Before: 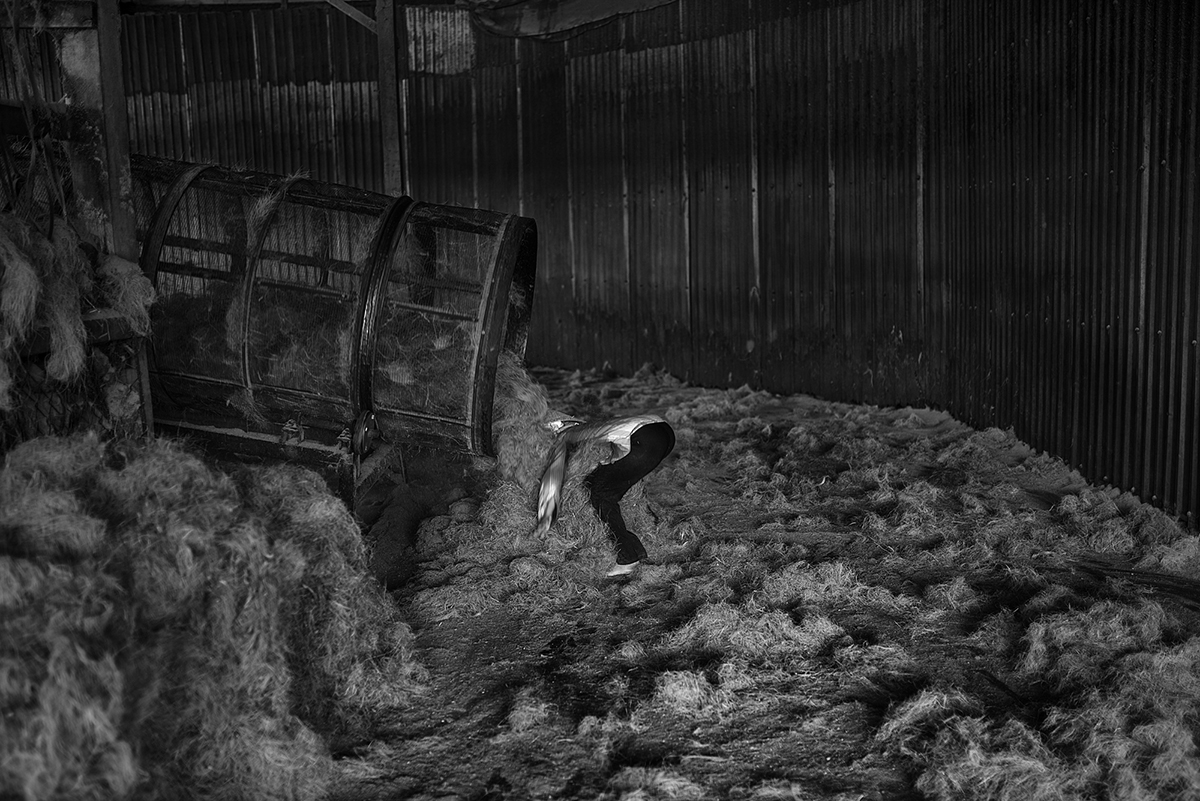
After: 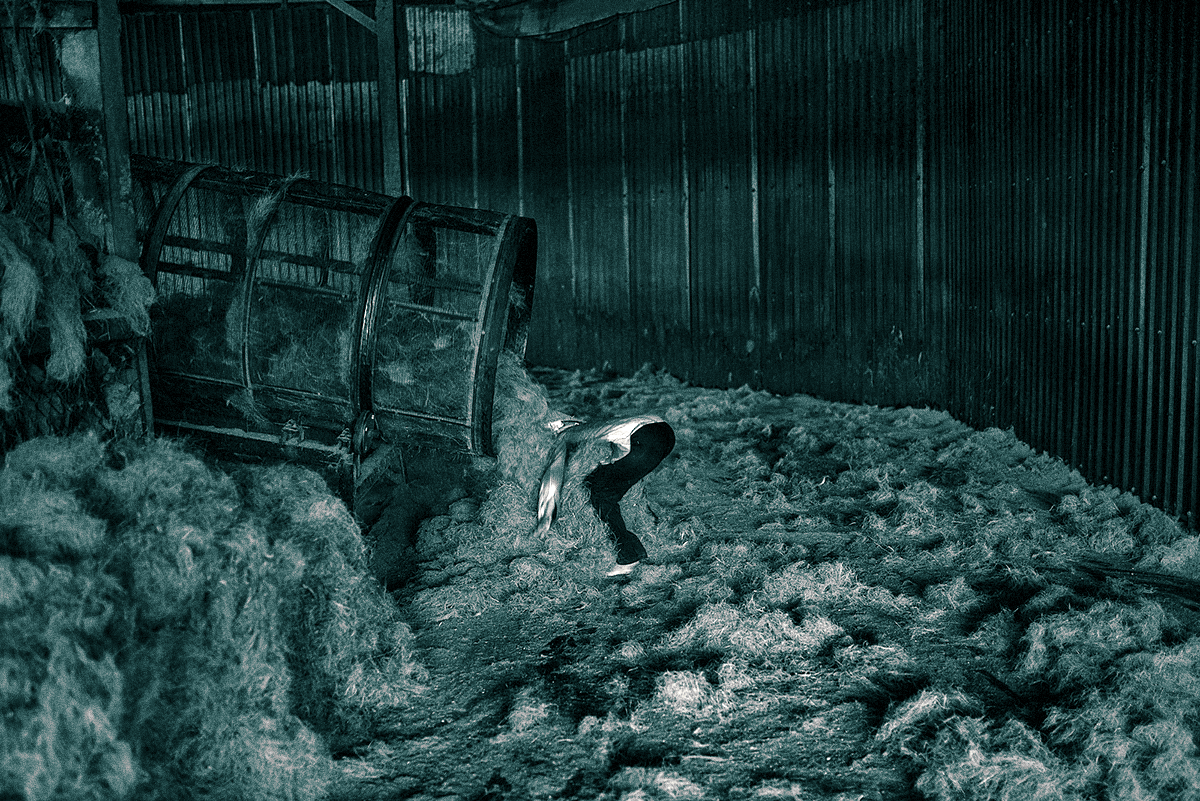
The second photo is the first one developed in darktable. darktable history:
split-toning: shadows › hue 186.43°, highlights › hue 49.29°, compress 30.29%
exposure: exposure 0.64 EV, compensate highlight preservation false
grain: coarseness 14.49 ISO, strength 48.04%, mid-tones bias 35%
